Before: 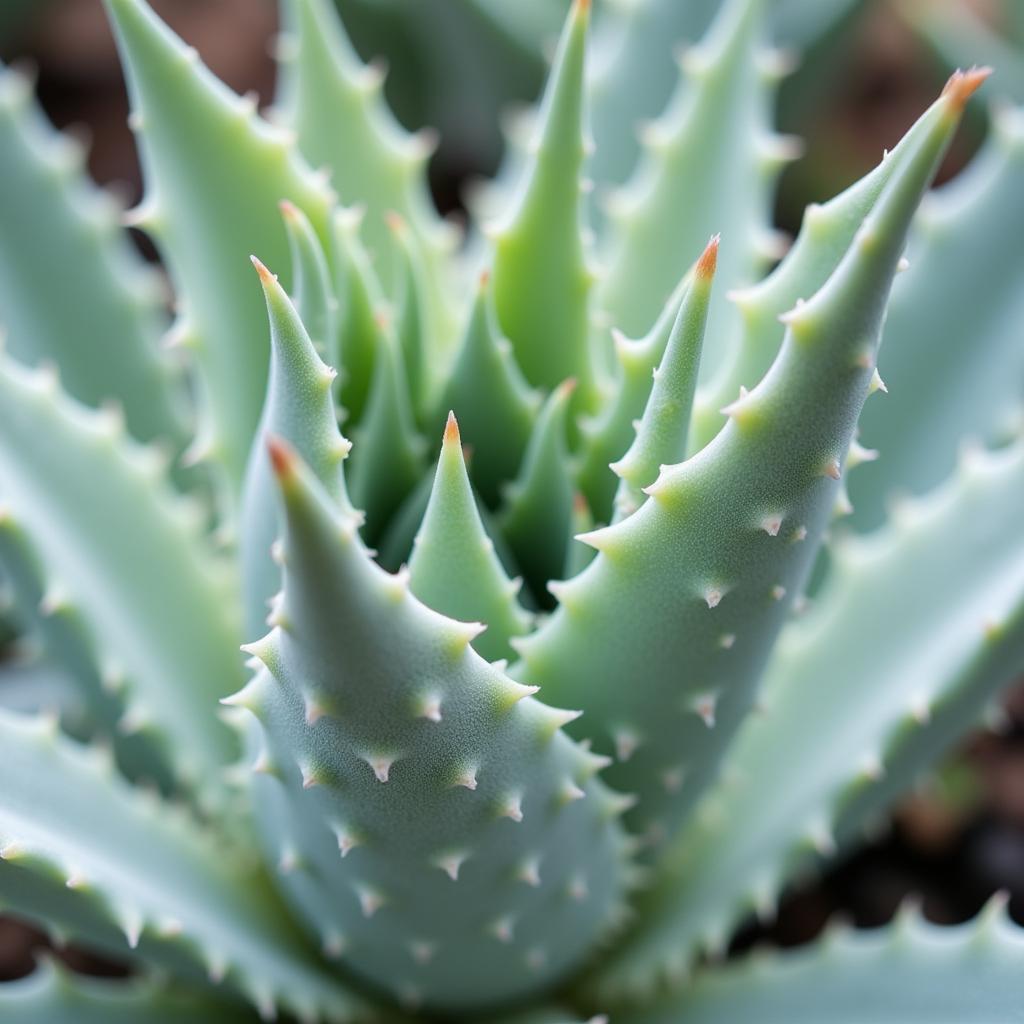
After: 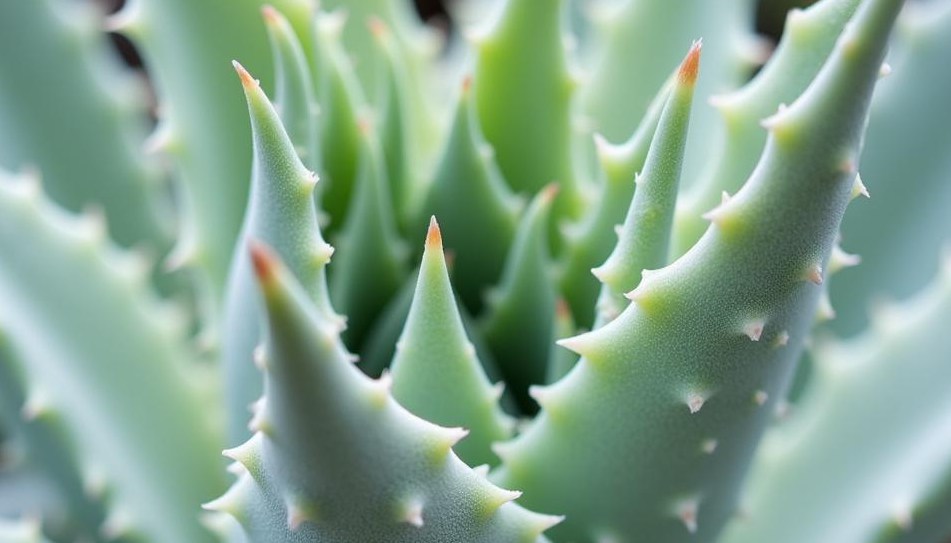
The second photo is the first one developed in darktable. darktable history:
crop: left 1.764%, top 19.06%, right 5.292%, bottom 27.861%
